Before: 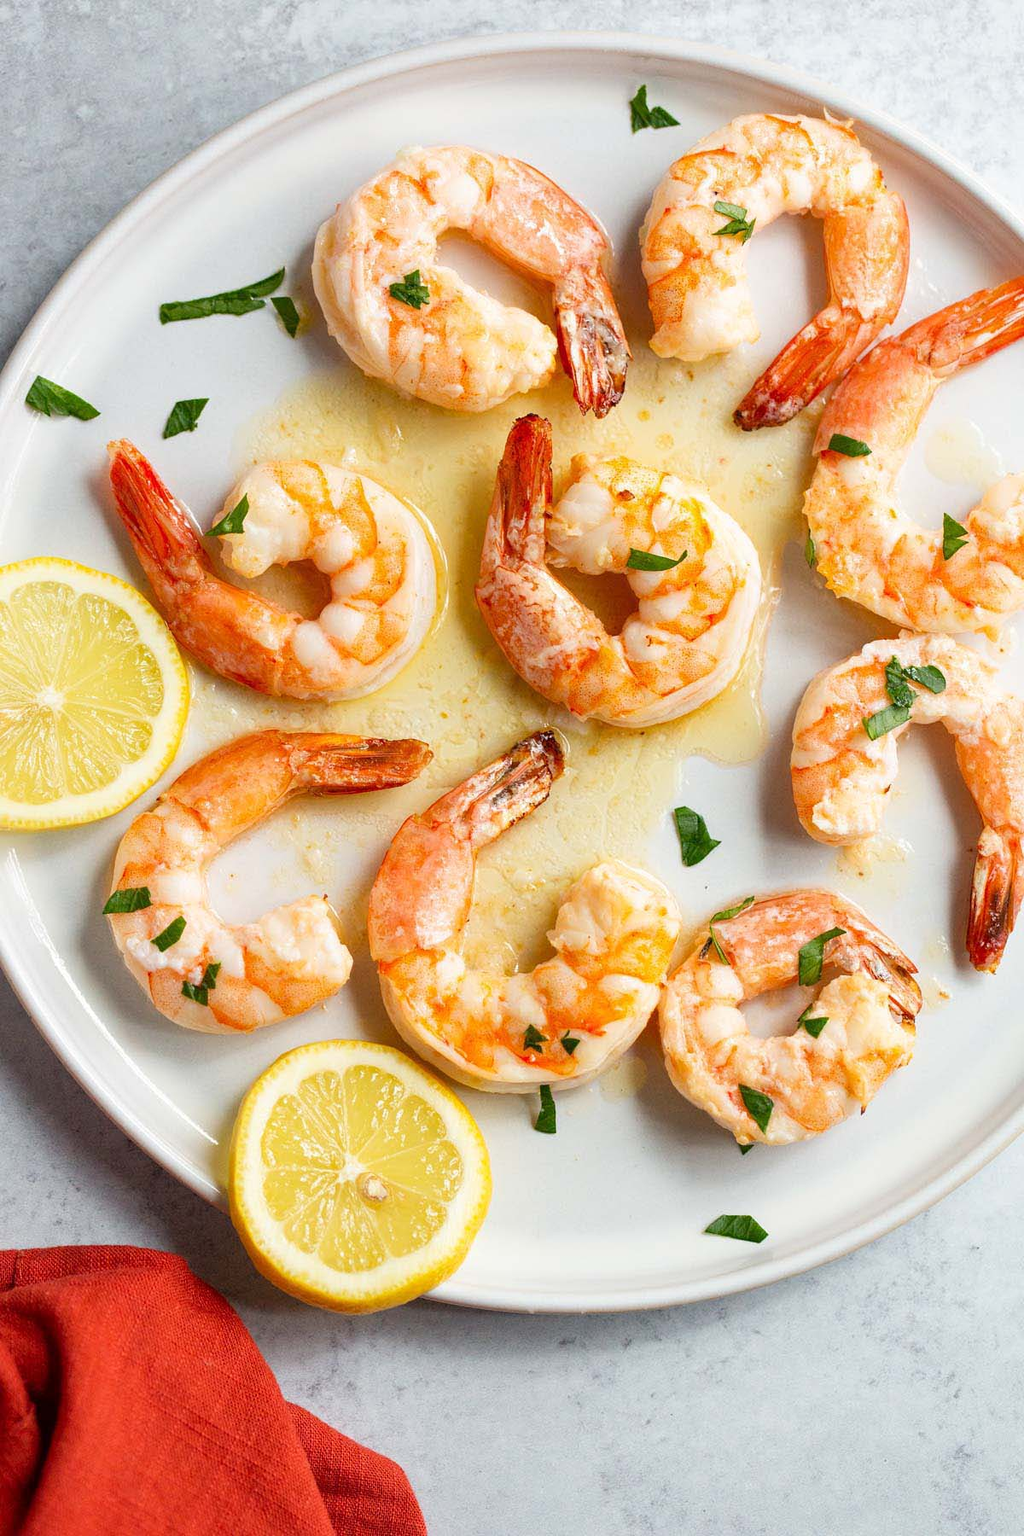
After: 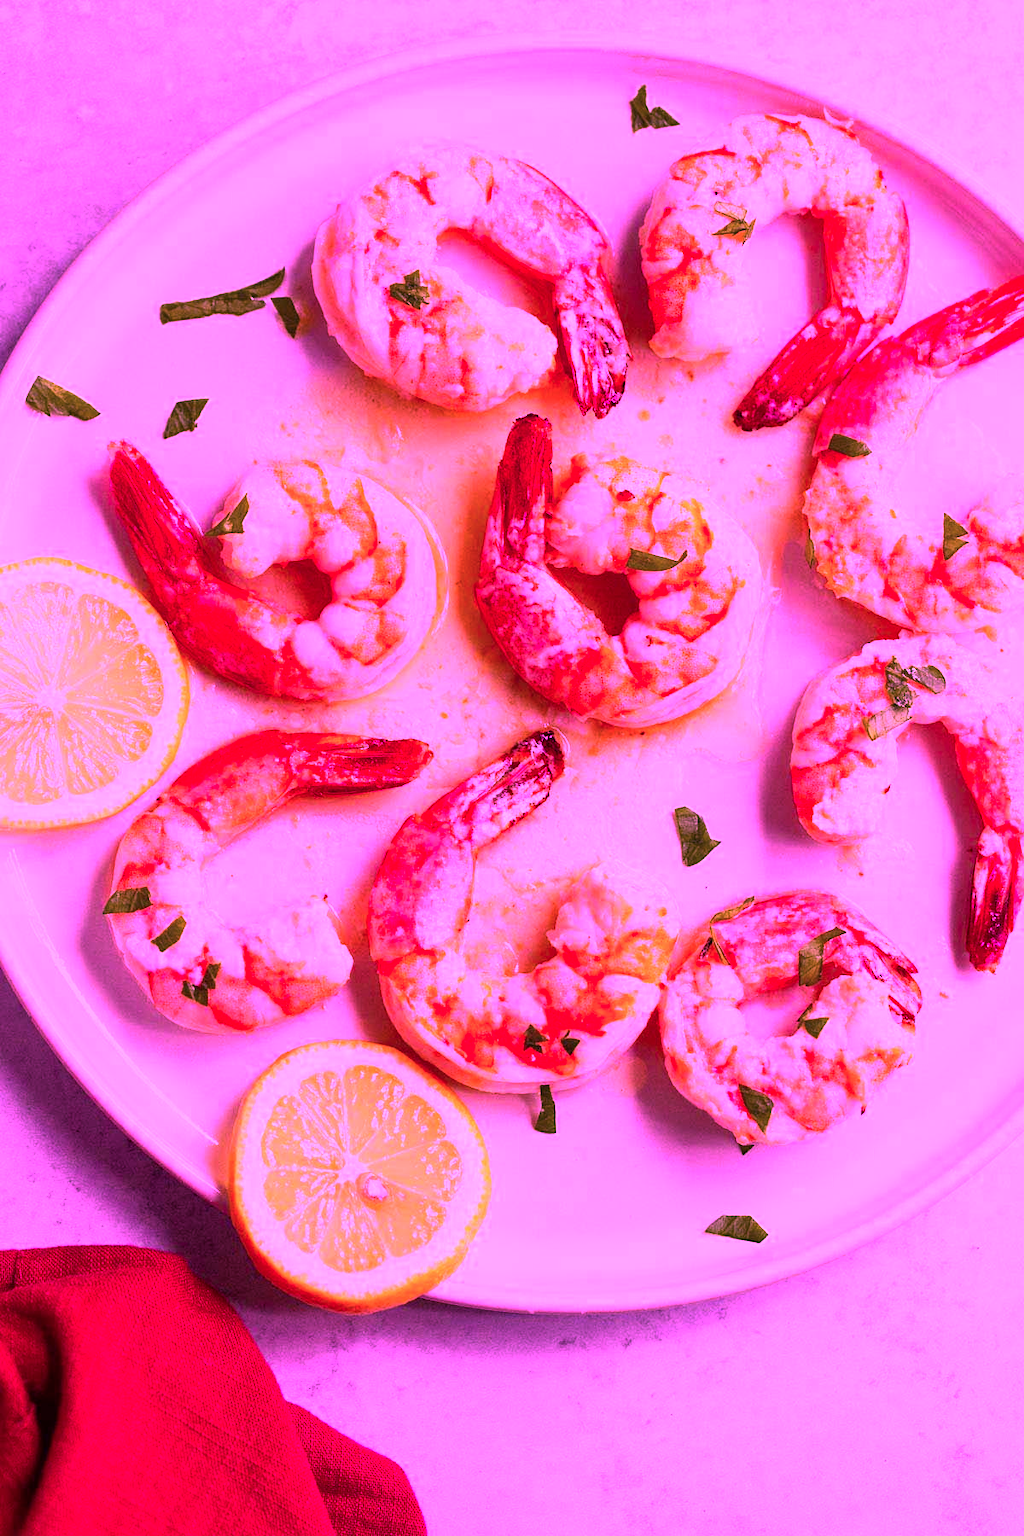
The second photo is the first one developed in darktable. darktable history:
color balance rgb: power › hue 314.29°, perceptual saturation grading › global saturation 9.725%, perceptual brilliance grading › global brilliance -17.011%, perceptual brilliance grading › highlights 29.272%, global vibrance 34.306%
color calibration: illuminant custom, x 0.261, y 0.521, temperature 7039.71 K
